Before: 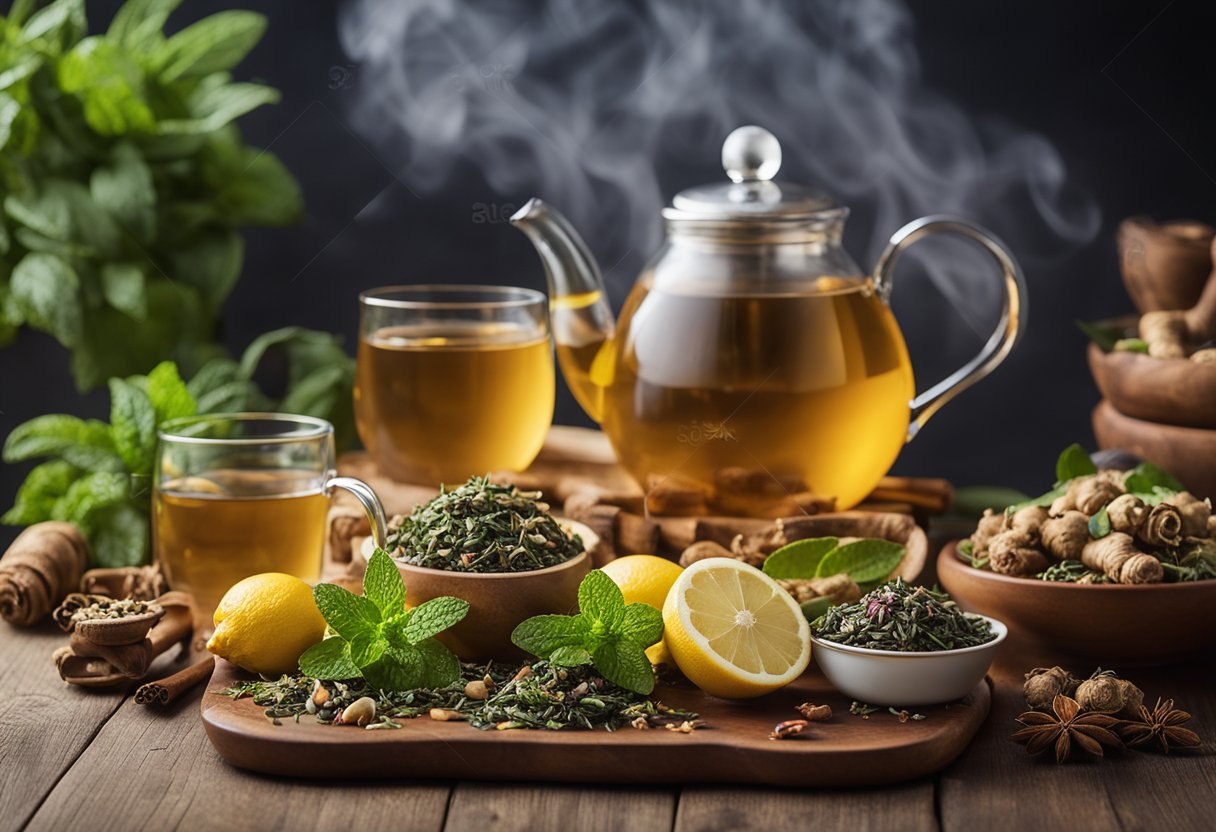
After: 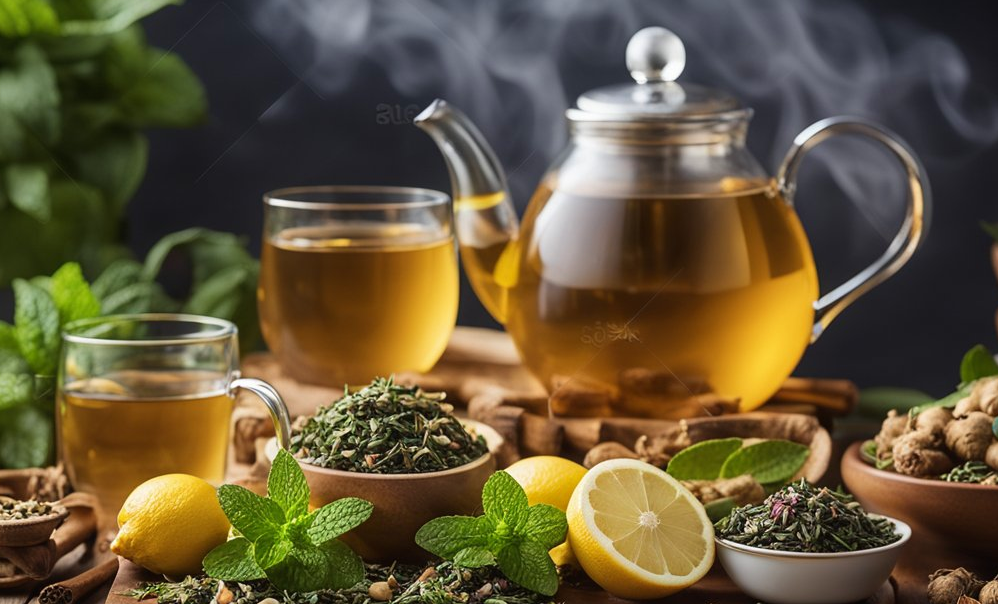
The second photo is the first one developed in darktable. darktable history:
velvia: strength 10.66%
crop: left 7.914%, top 11.907%, right 9.971%, bottom 15.445%
